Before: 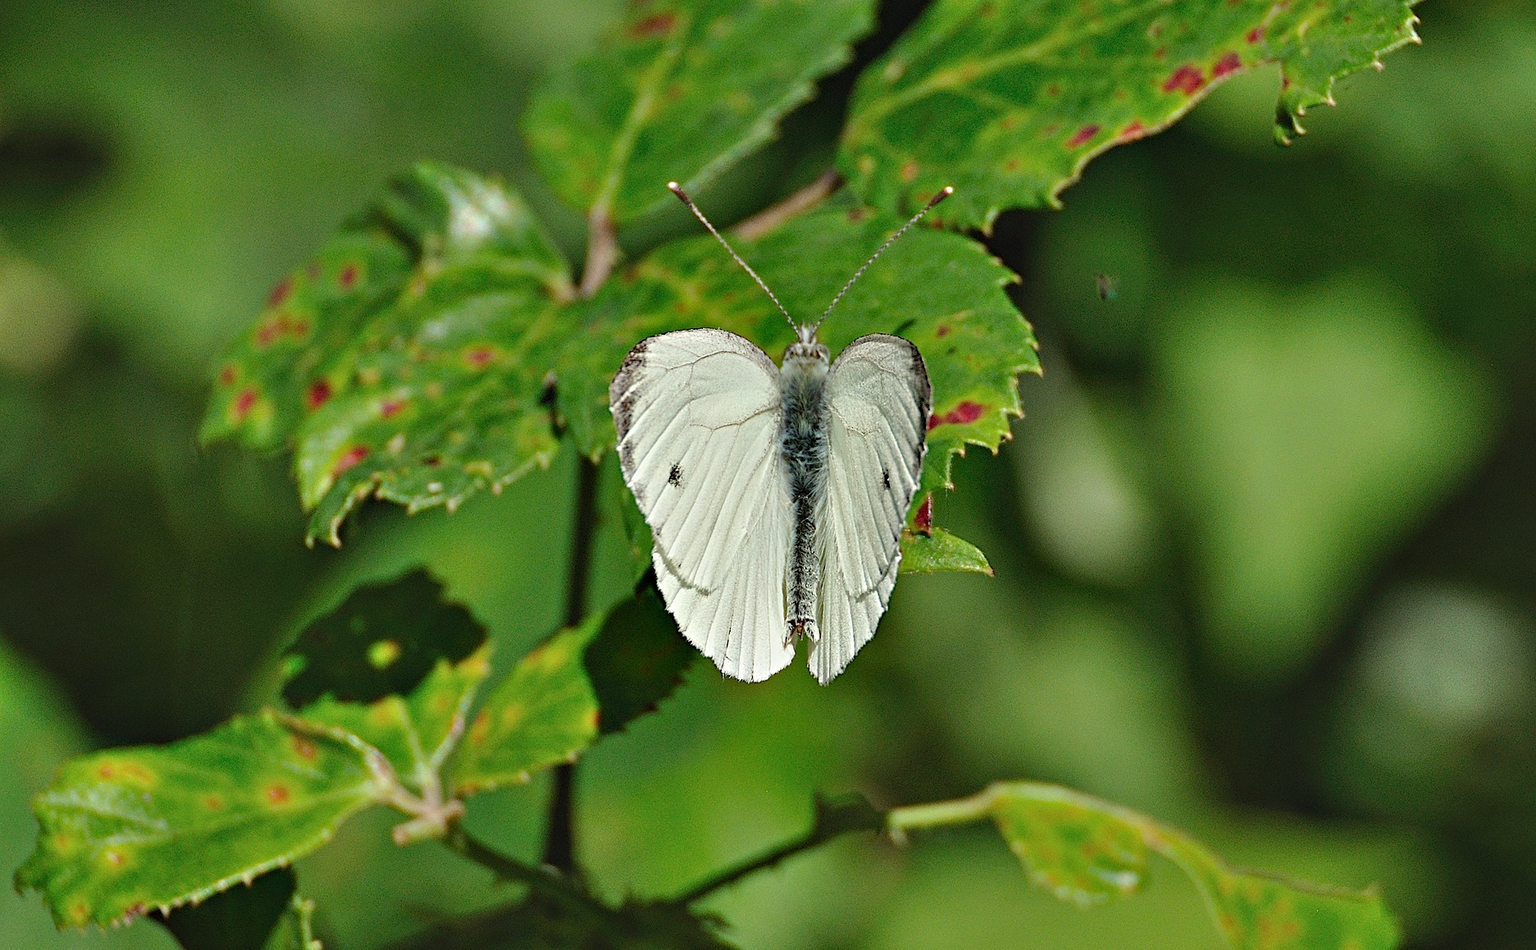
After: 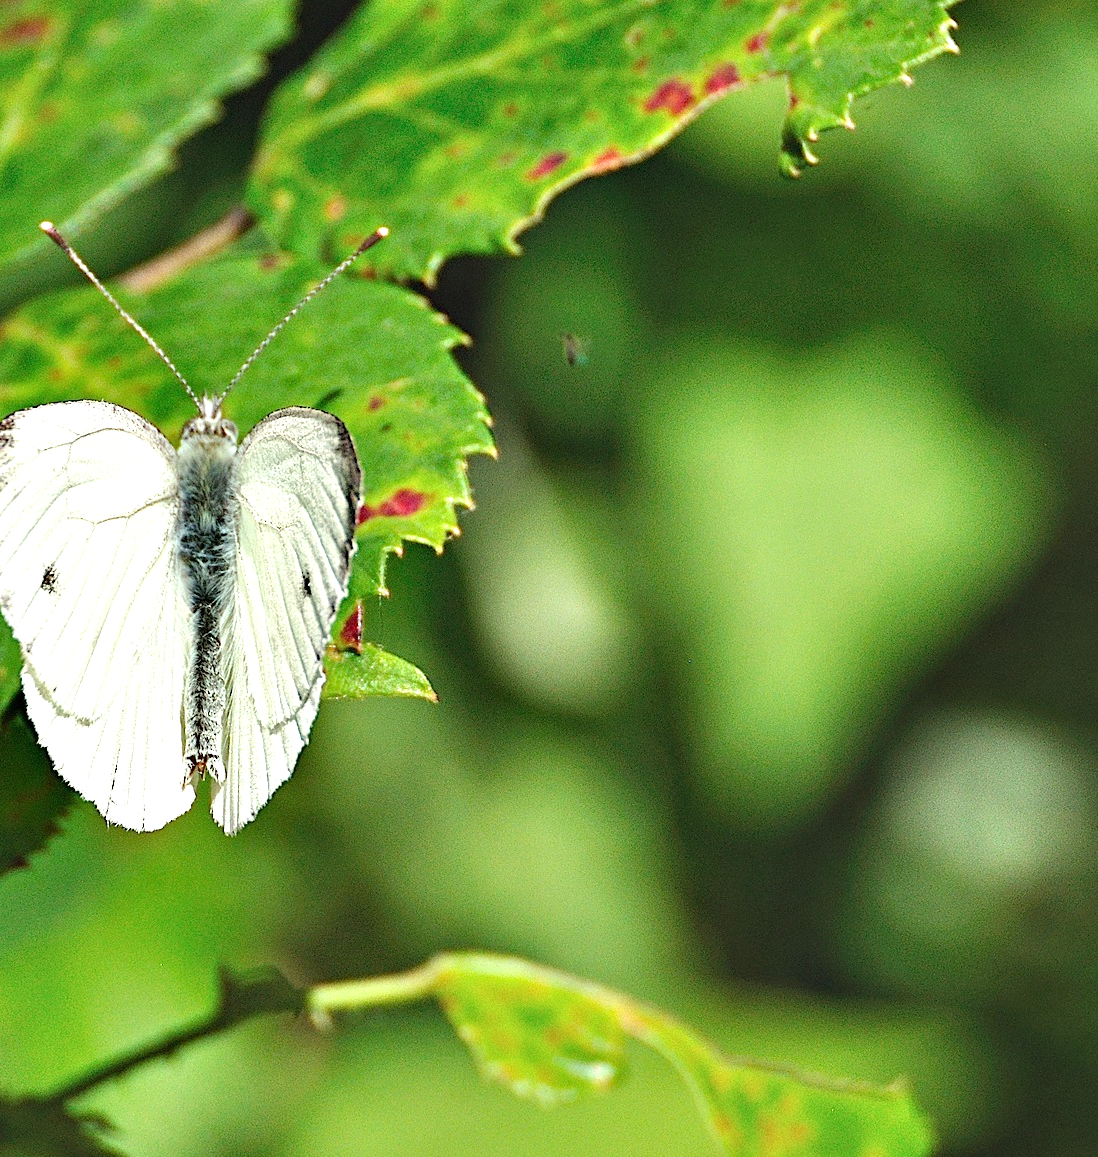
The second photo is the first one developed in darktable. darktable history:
crop: left 41.376%
exposure: exposure 1.001 EV, compensate highlight preservation false
